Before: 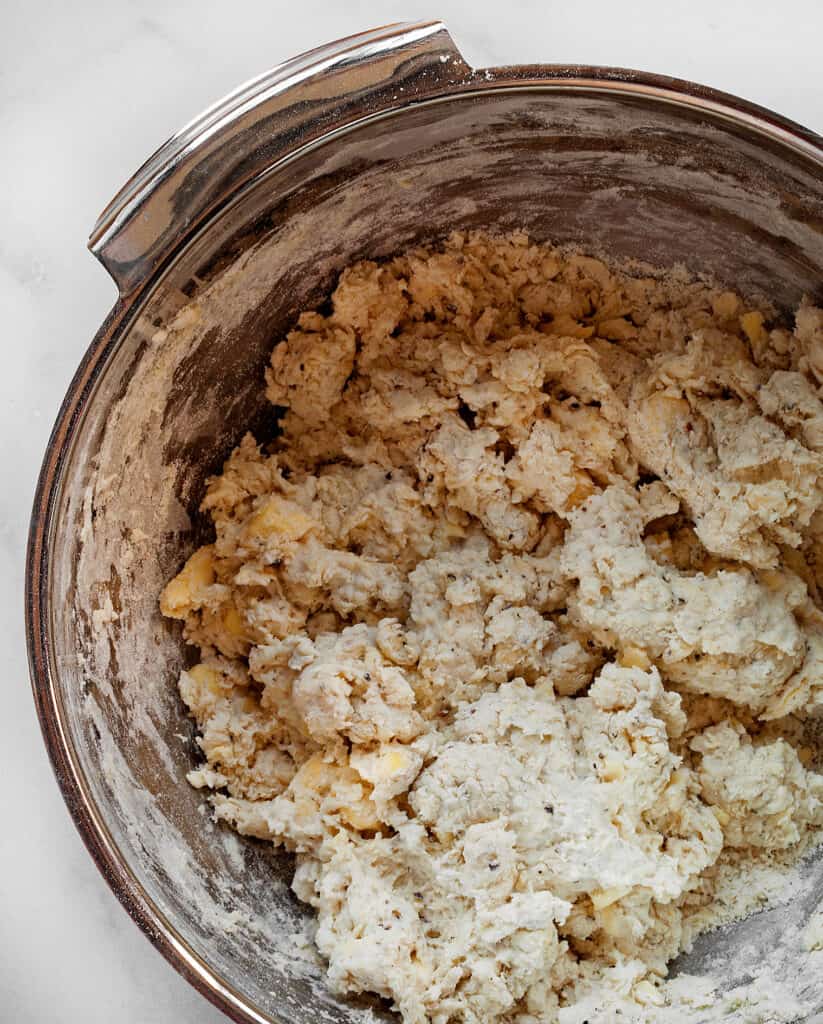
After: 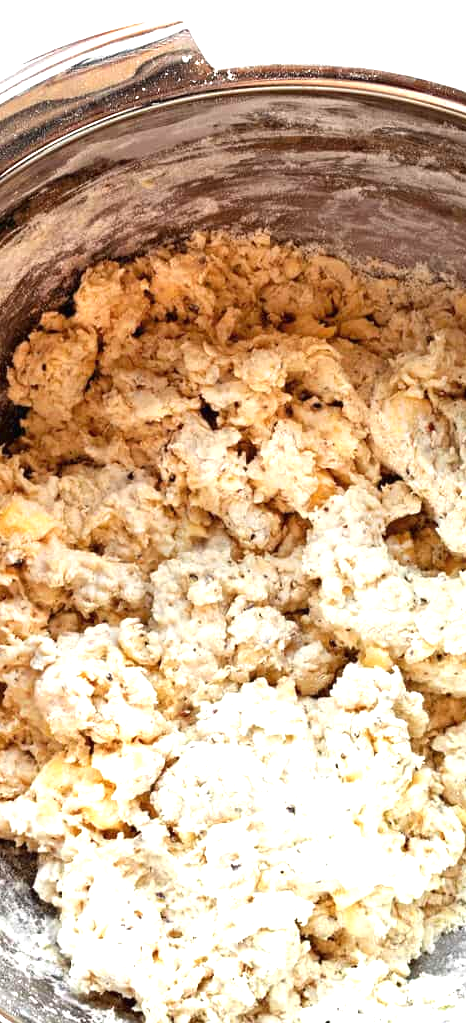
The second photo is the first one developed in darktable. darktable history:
crop: left 31.458%, top 0%, right 11.876%
exposure: black level correction 0, exposure 1.3 EV, compensate highlight preservation false
